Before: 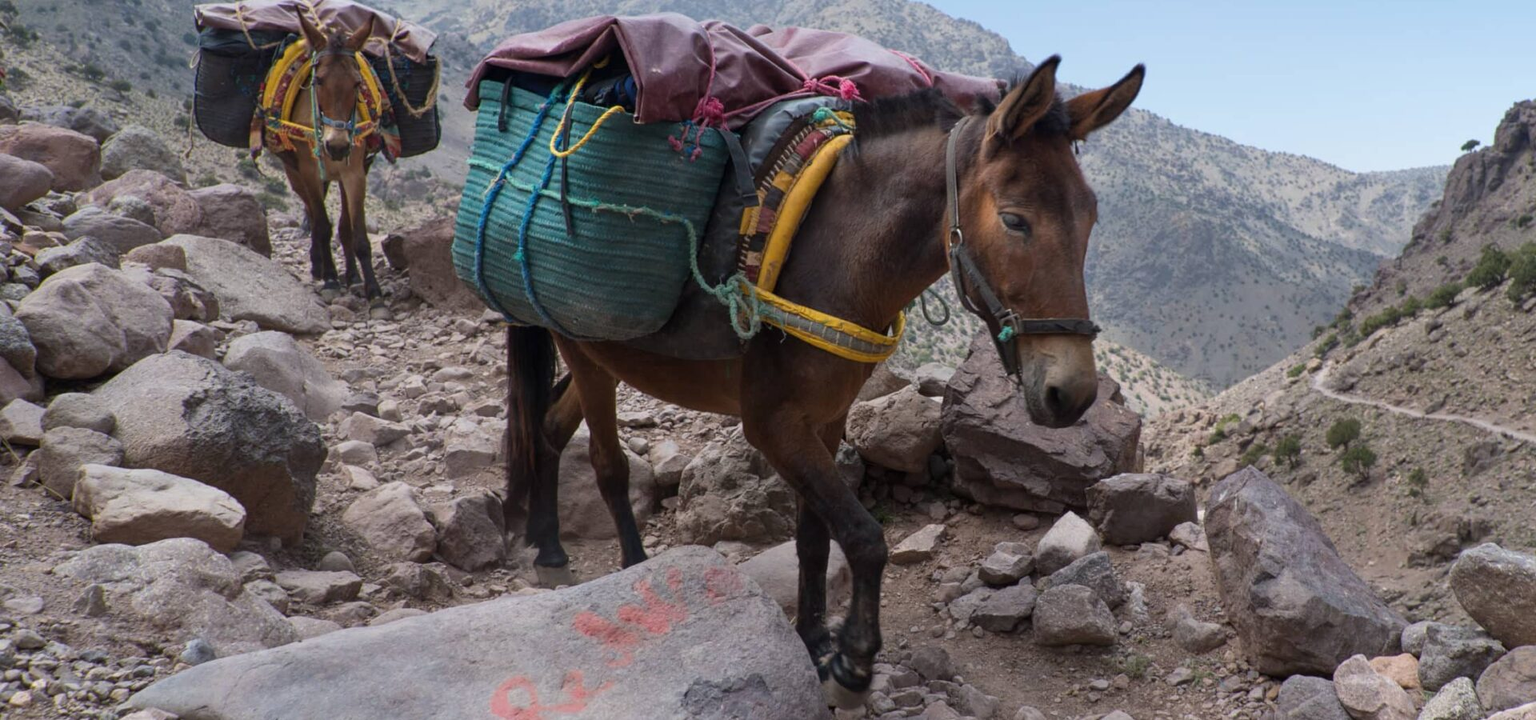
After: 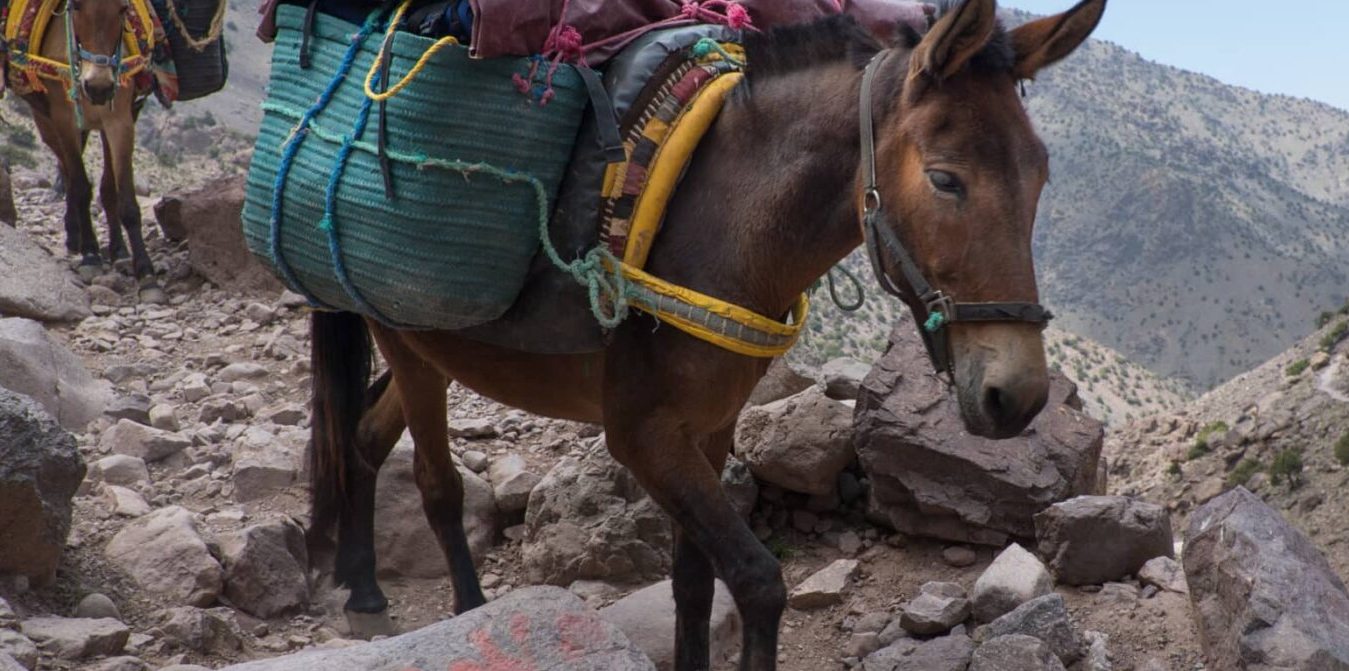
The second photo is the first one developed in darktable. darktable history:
crop and rotate: left 16.843%, top 10.71%, right 12.881%, bottom 14.72%
